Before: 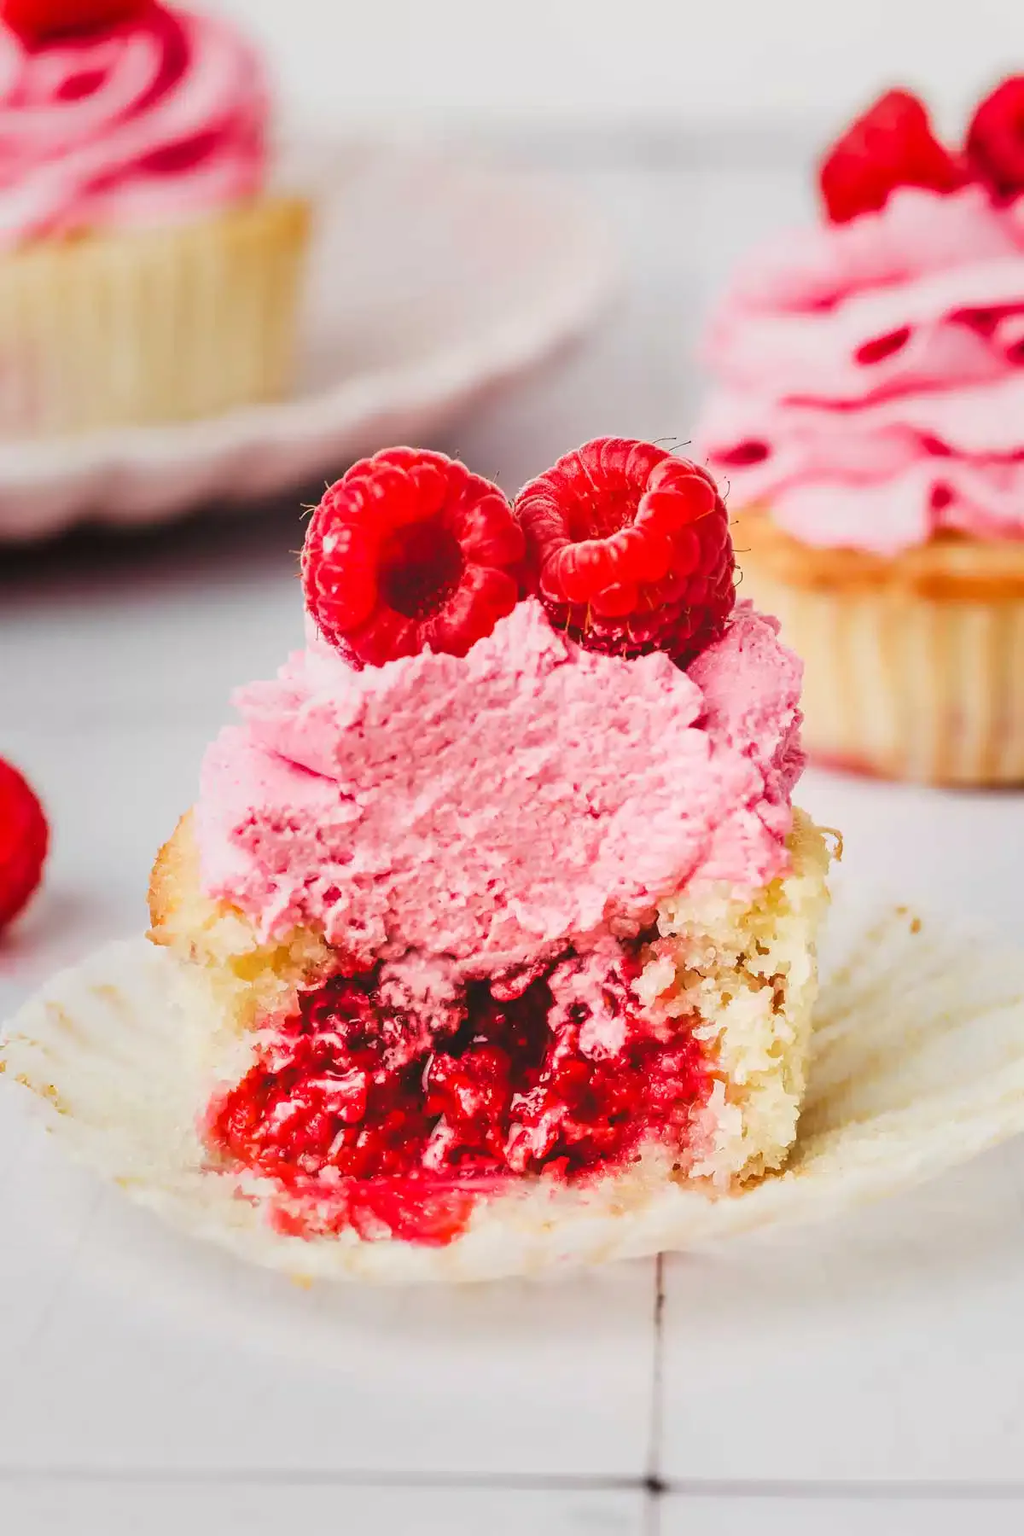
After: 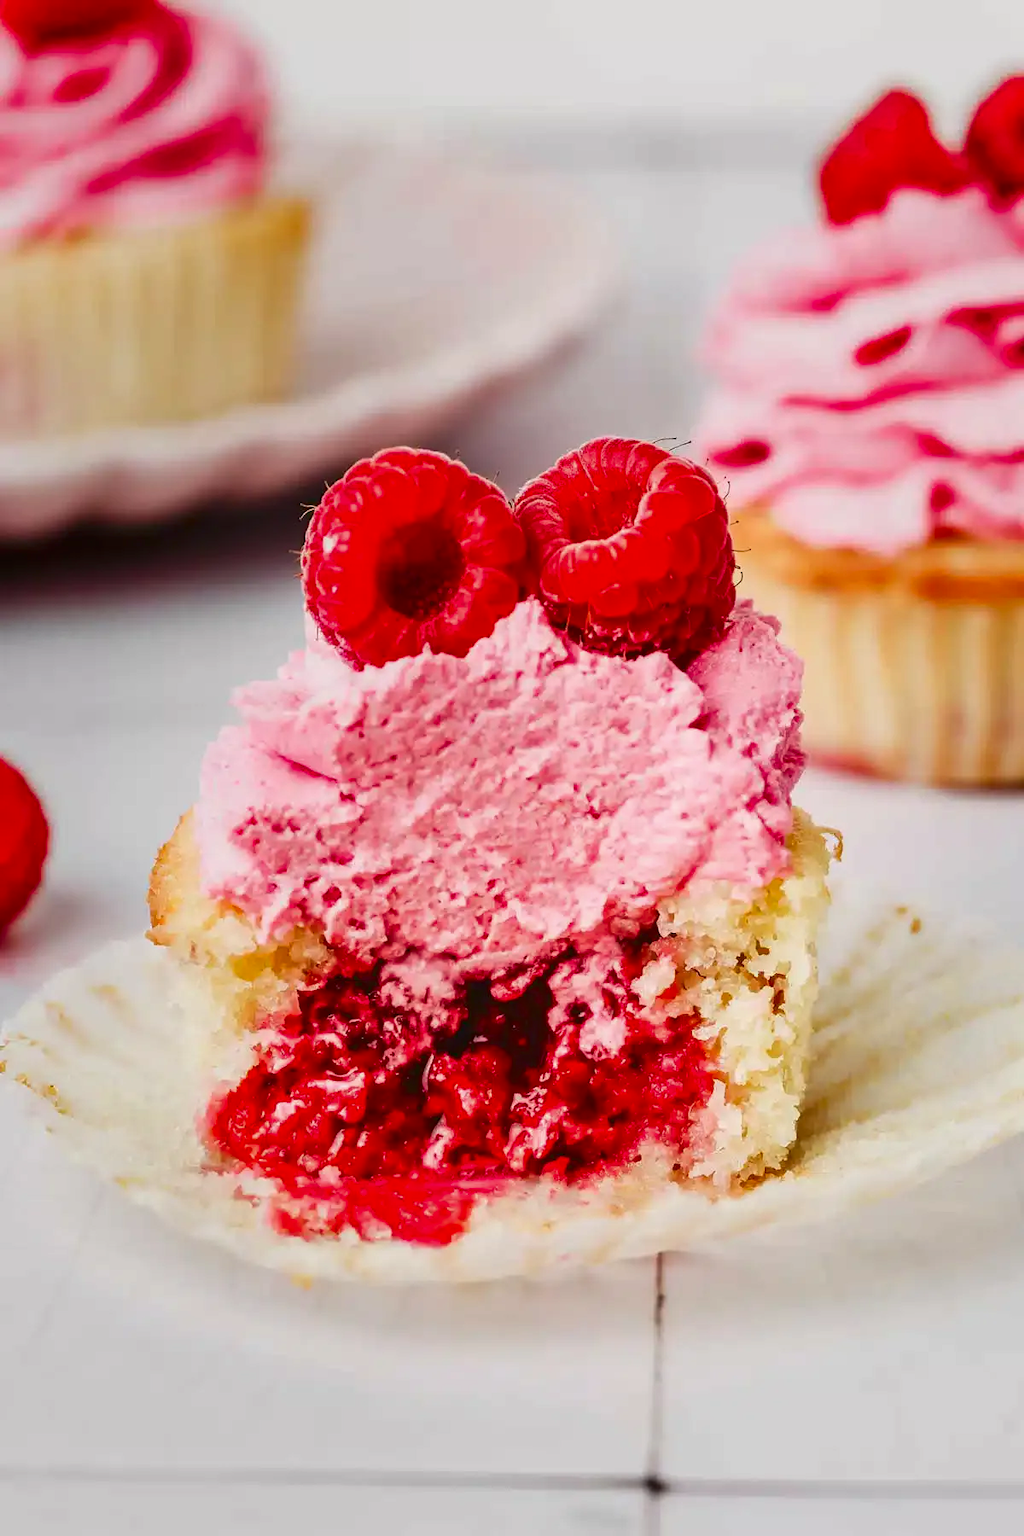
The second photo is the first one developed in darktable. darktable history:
contrast brightness saturation: contrast 0.066, brightness -0.155, saturation 0.109
